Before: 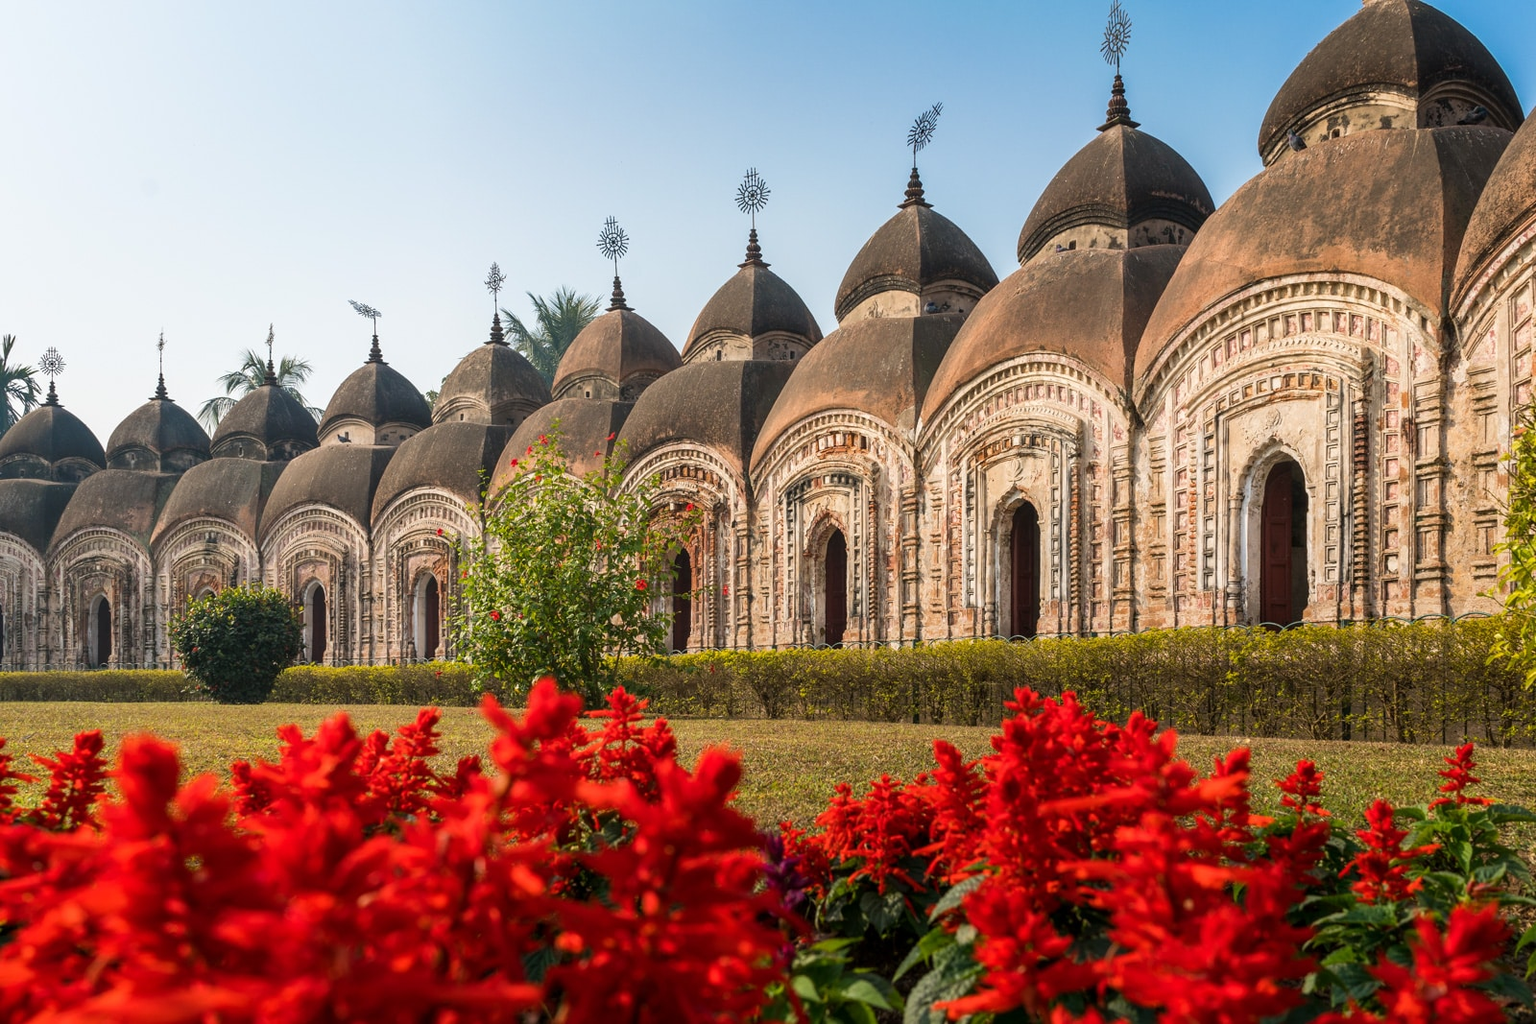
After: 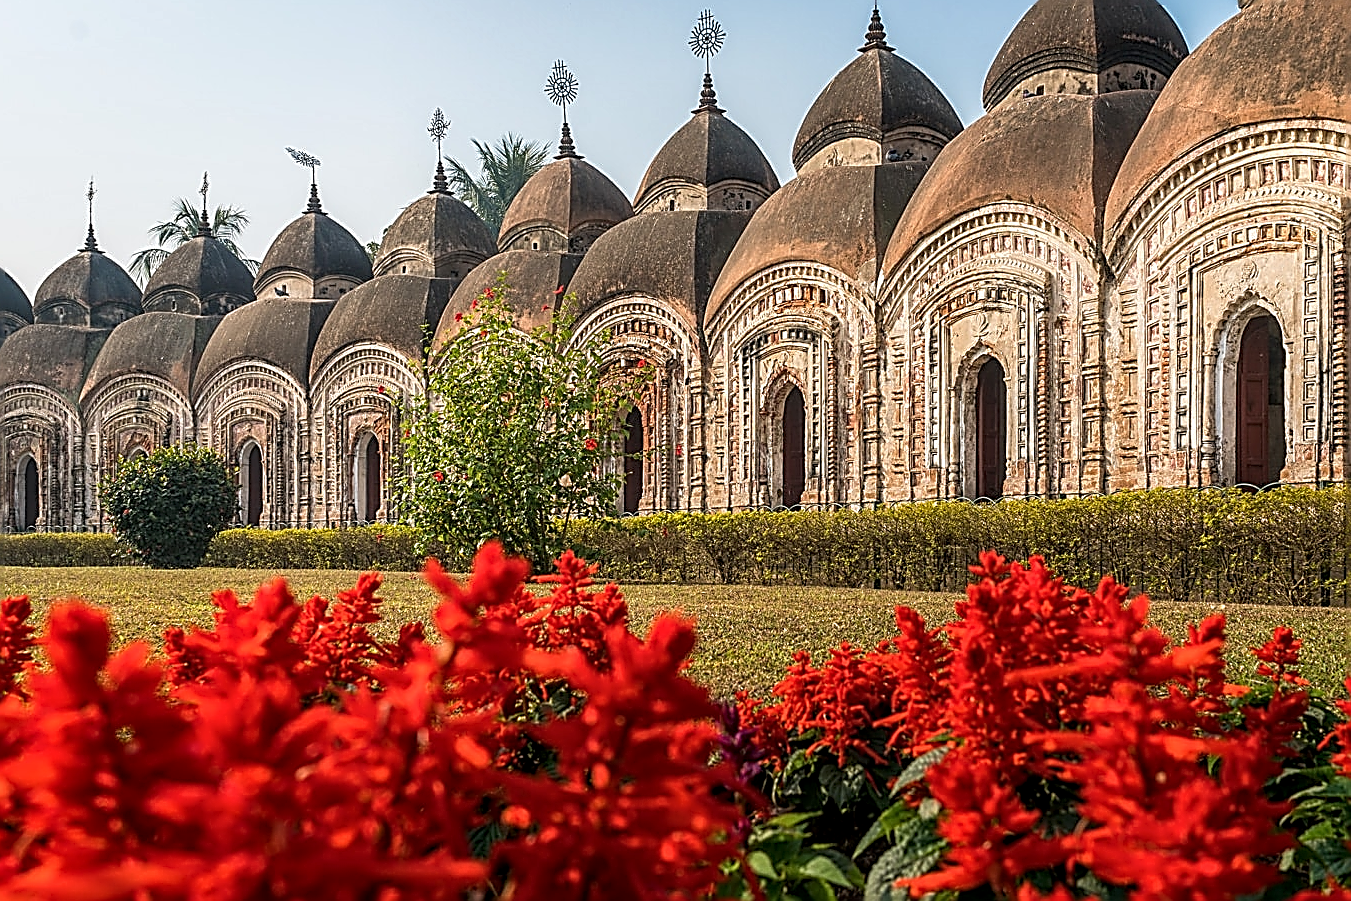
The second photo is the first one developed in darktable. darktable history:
local contrast: on, module defaults
sharpen: amount 1.861
crop and rotate: left 4.842%, top 15.51%, right 10.668%
tone equalizer: on, module defaults
